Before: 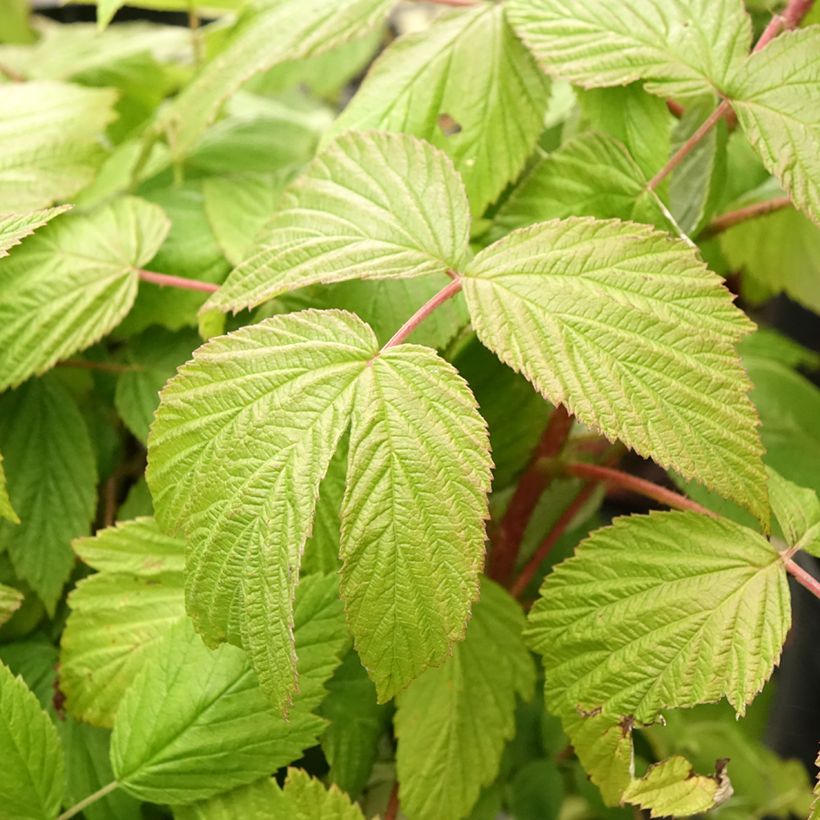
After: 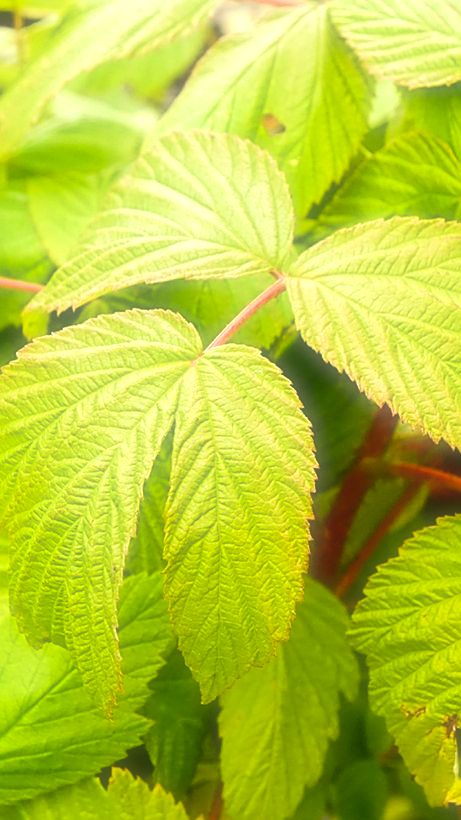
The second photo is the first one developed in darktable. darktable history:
color balance rgb: linear chroma grading › global chroma 9%, perceptual saturation grading › global saturation 36%, perceptual saturation grading › shadows 35%, perceptual brilliance grading › global brilliance 15%, perceptual brilliance grading › shadows -35%, global vibrance 15%
sharpen: on, module defaults
tone curve: curves: ch0 [(0, 0.047) (0.199, 0.263) (0.47, 0.555) (0.805, 0.839) (1, 0.962)], color space Lab, linked channels, preserve colors none
crop: left 21.496%, right 22.254%
soften: size 60.24%, saturation 65.46%, brightness 0.506 EV, mix 25.7%
